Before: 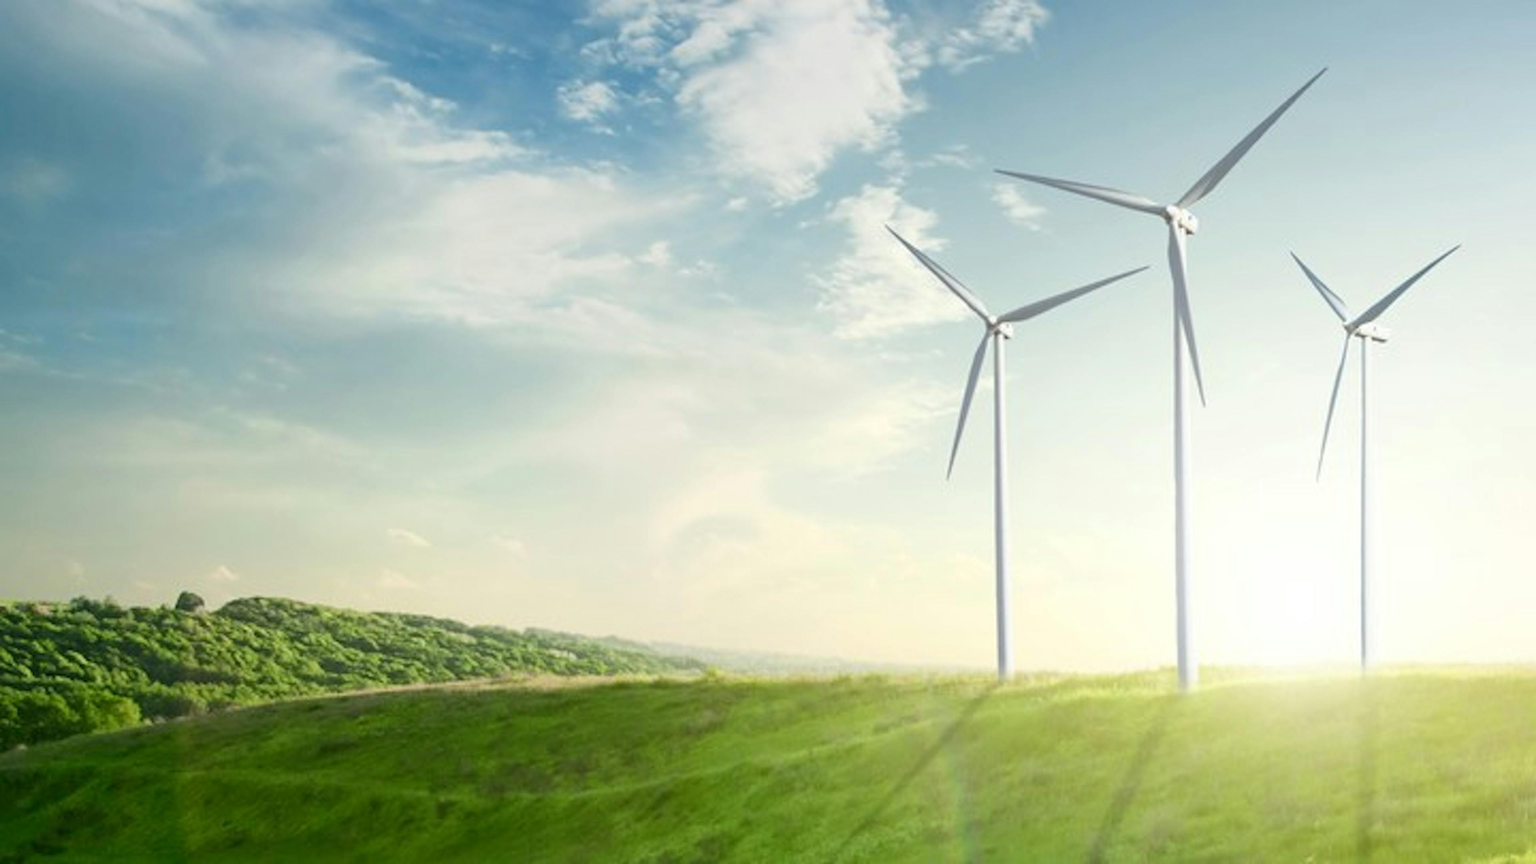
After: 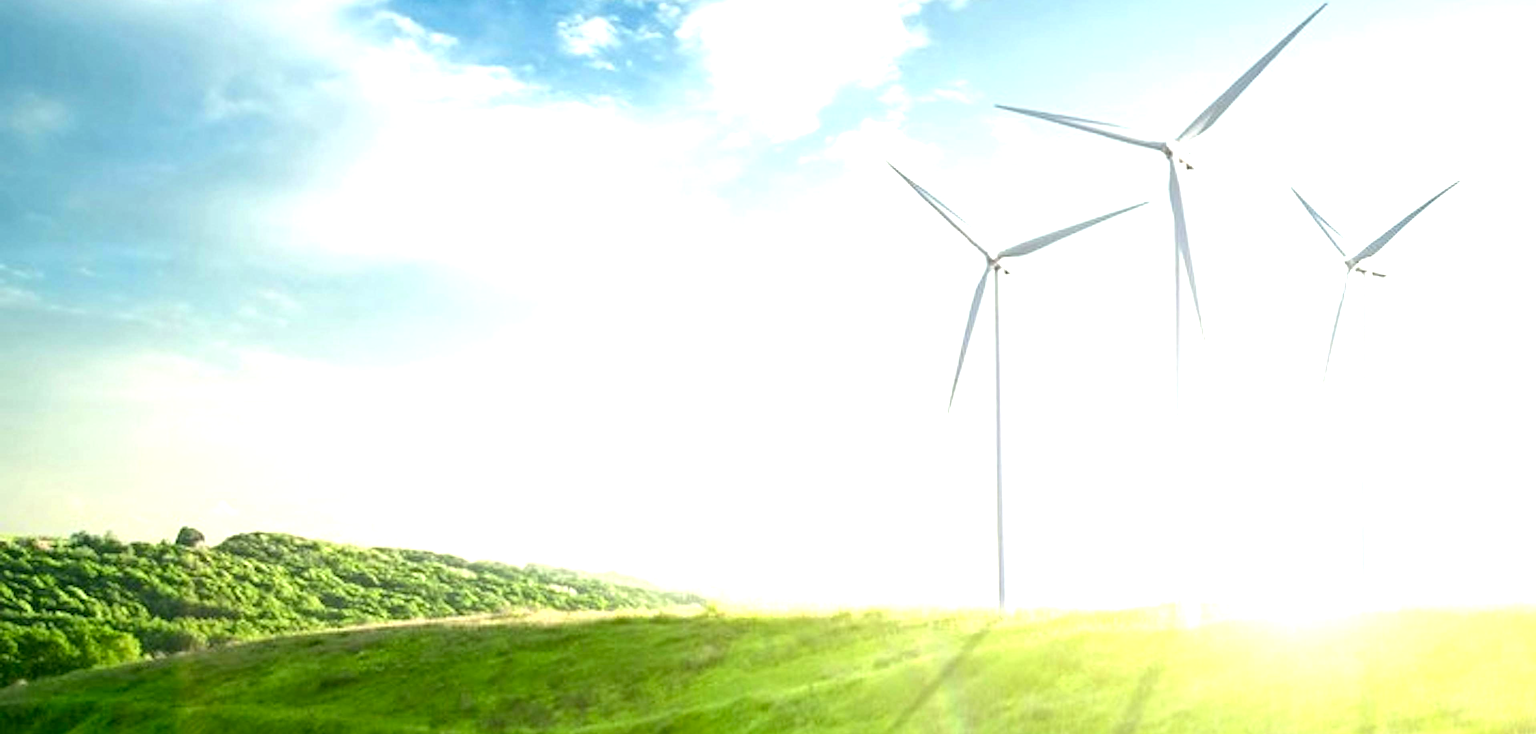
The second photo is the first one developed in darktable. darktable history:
sharpen: on, module defaults
crop: top 7.565%, bottom 7.479%
exposure: black level correction 0.001, compensate highlight preservation false
levels: levels [0, 0.374, 0.749]
local contrast: highlights 102%, shadows 98%, detail 119%, midtone range 0.2
